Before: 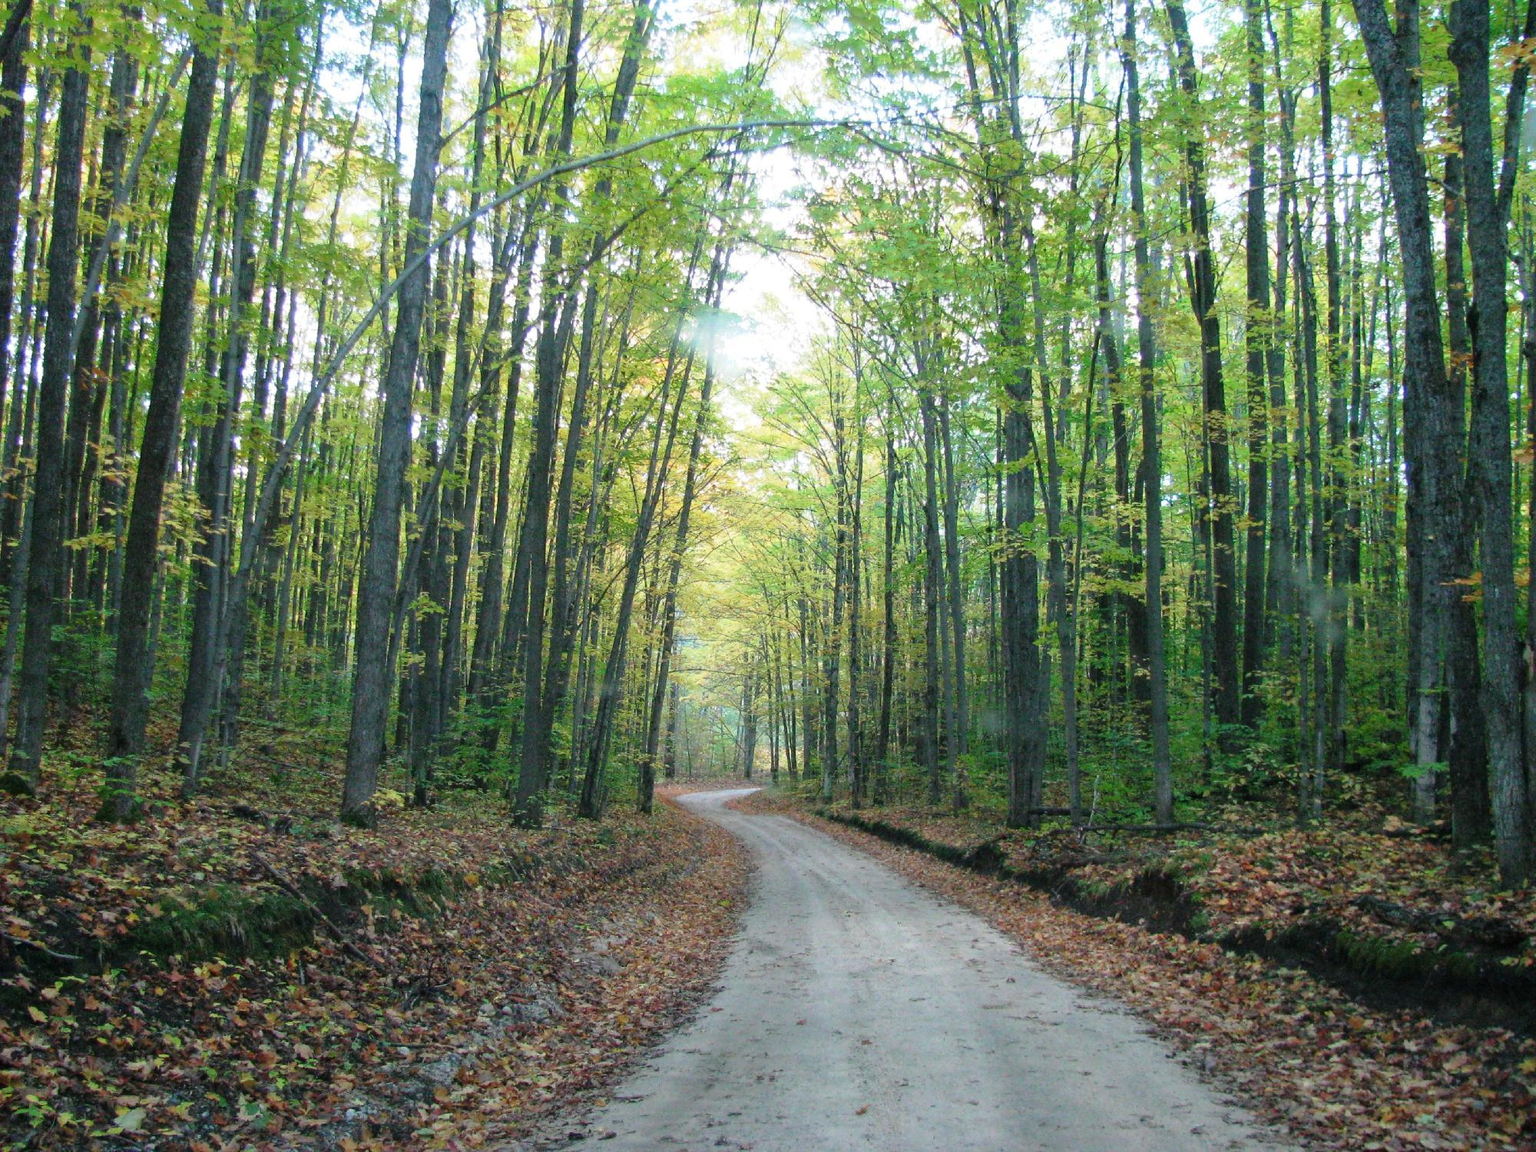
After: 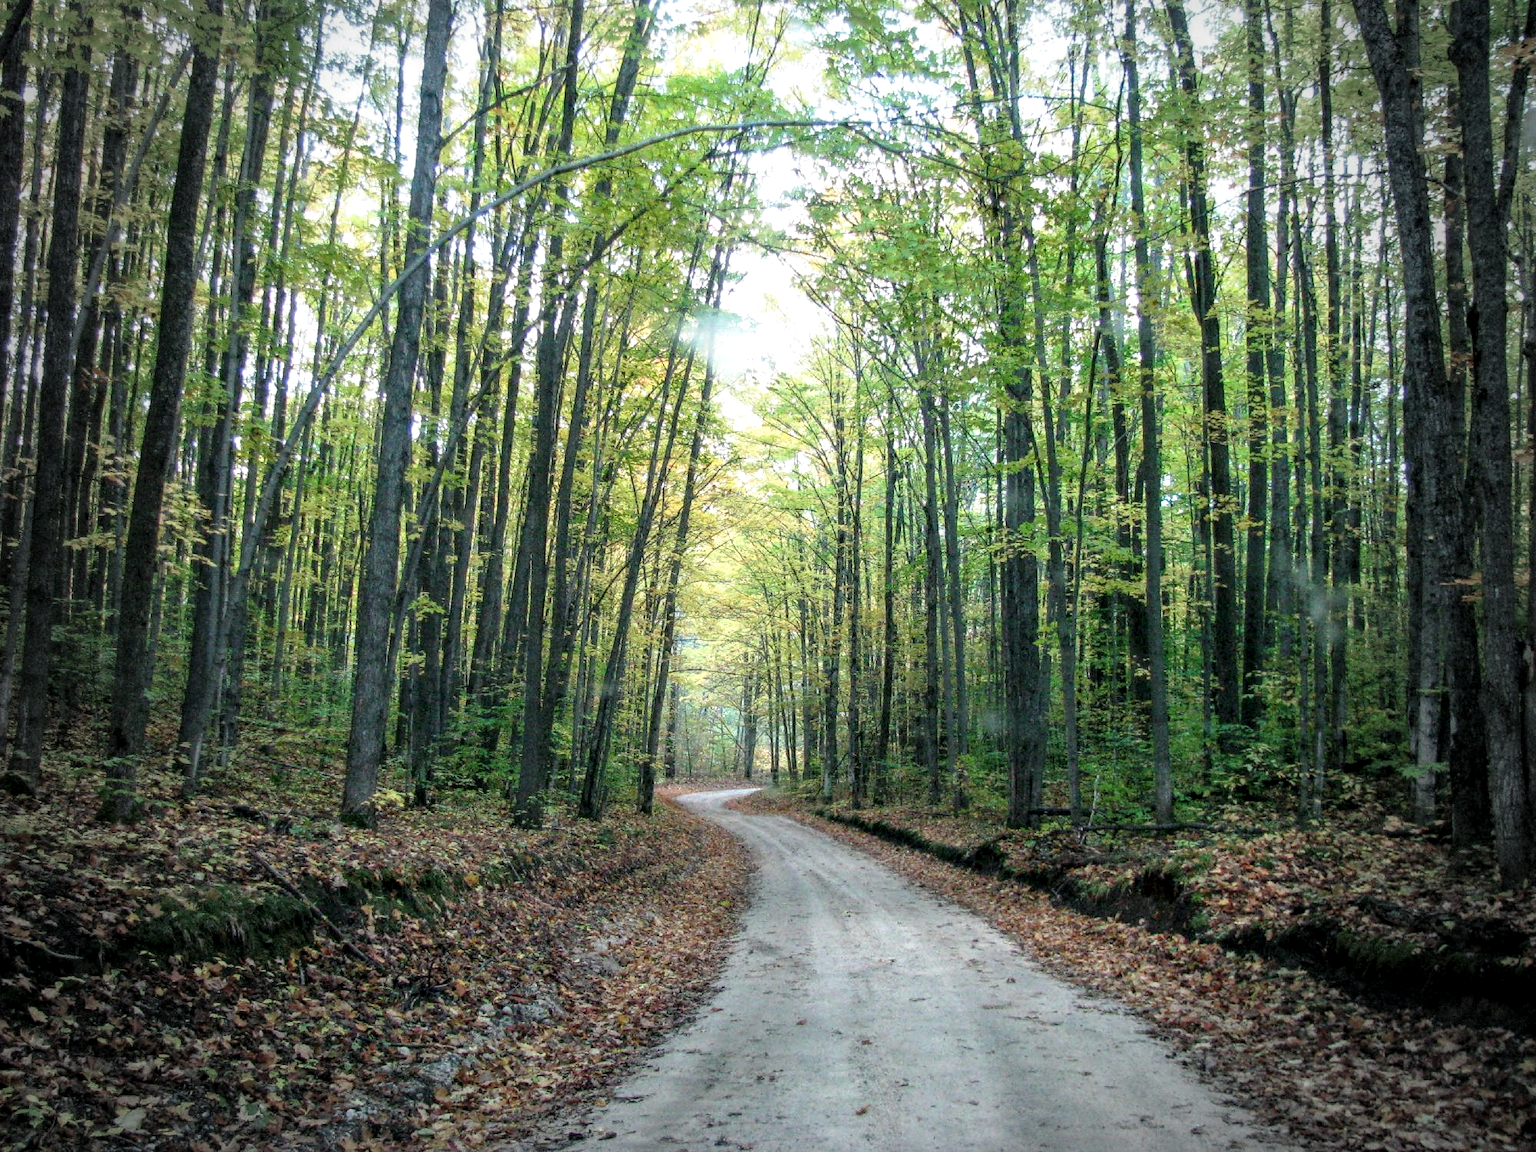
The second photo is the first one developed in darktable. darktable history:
local contrast: highlights 24%, detail 150%
contrast brightness saturation: saturation -0.058
vignetting: fall-off start 67.97%, fall-off radius 30.04%, width/height ratio 0.99, shape 0.848
